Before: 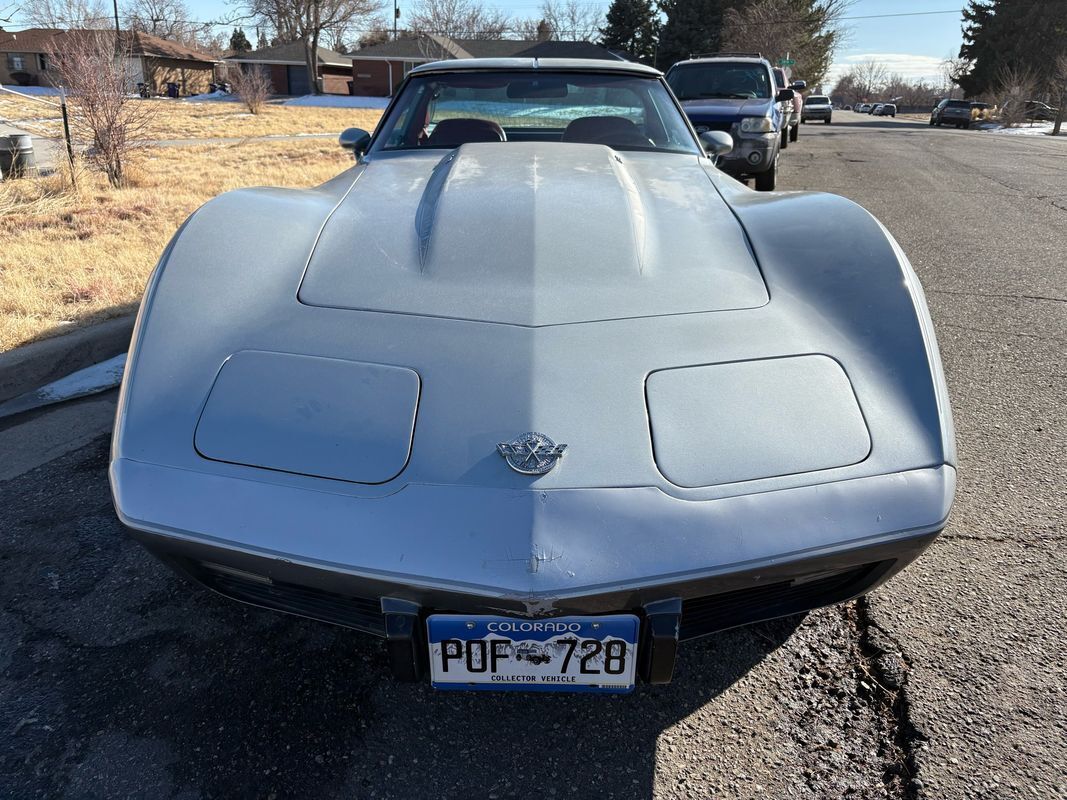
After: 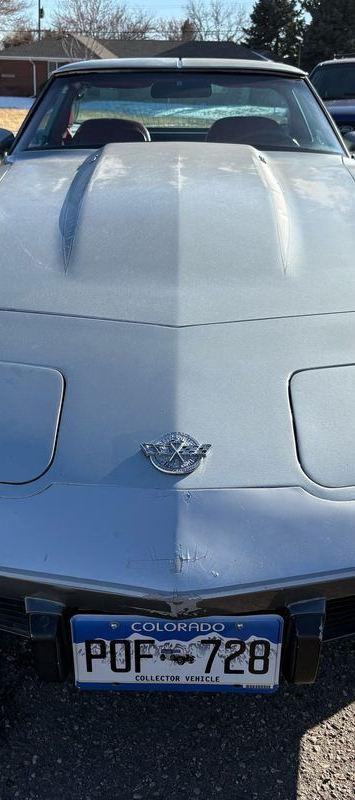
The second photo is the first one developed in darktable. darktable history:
crop: left 33.382%, right 33.263%
